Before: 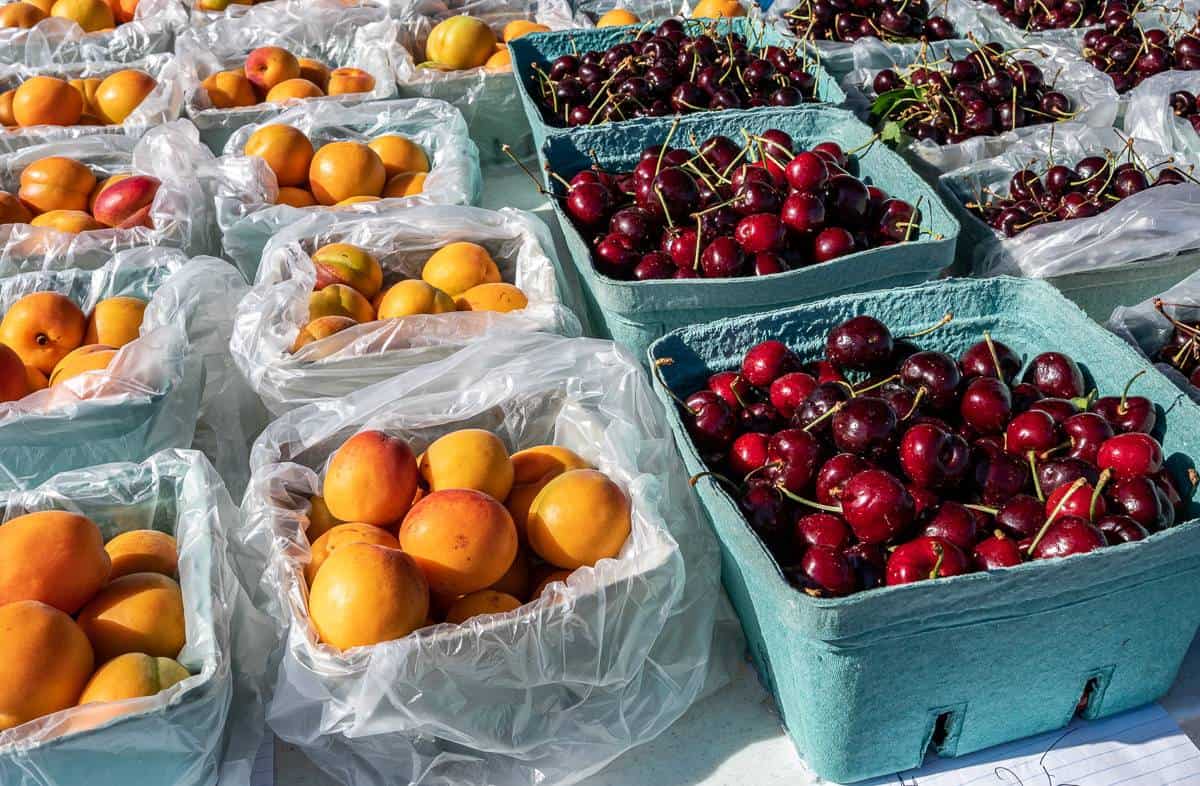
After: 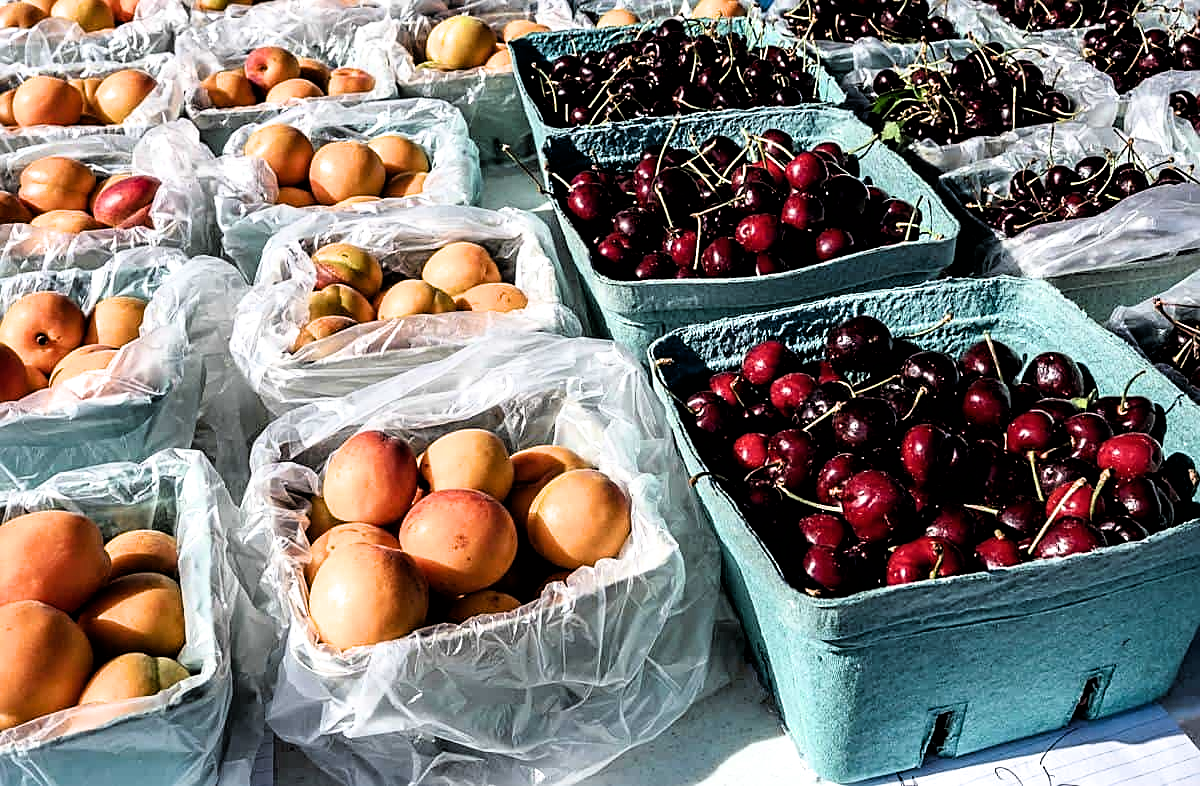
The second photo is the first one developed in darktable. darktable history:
sharpen: on, module defaults
filmic rgb: black relative exposure -3.63 EV, white relative exposure 2.16 EV, hardness 3.62
